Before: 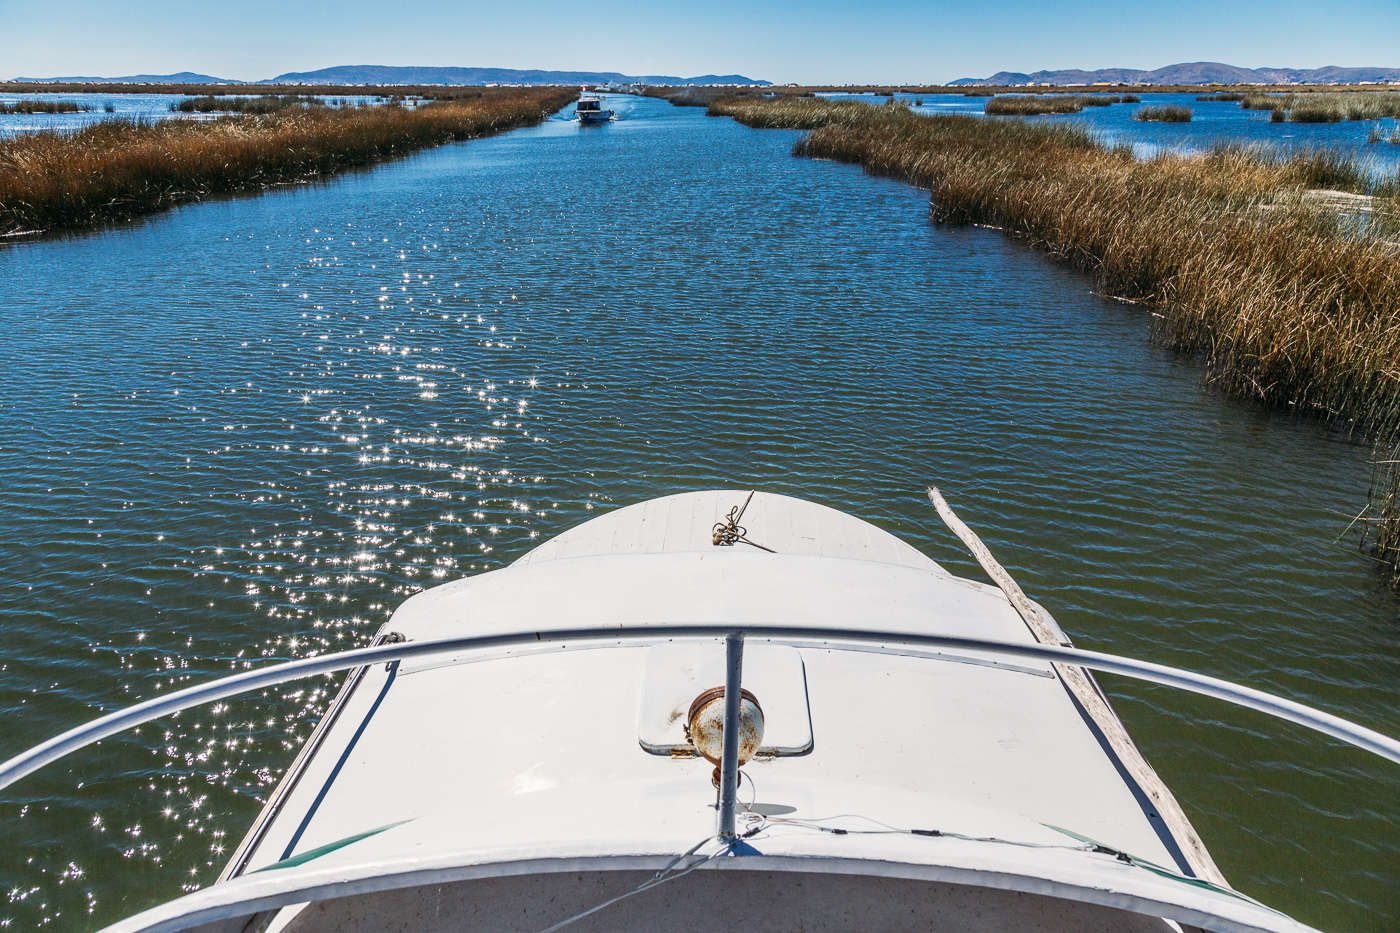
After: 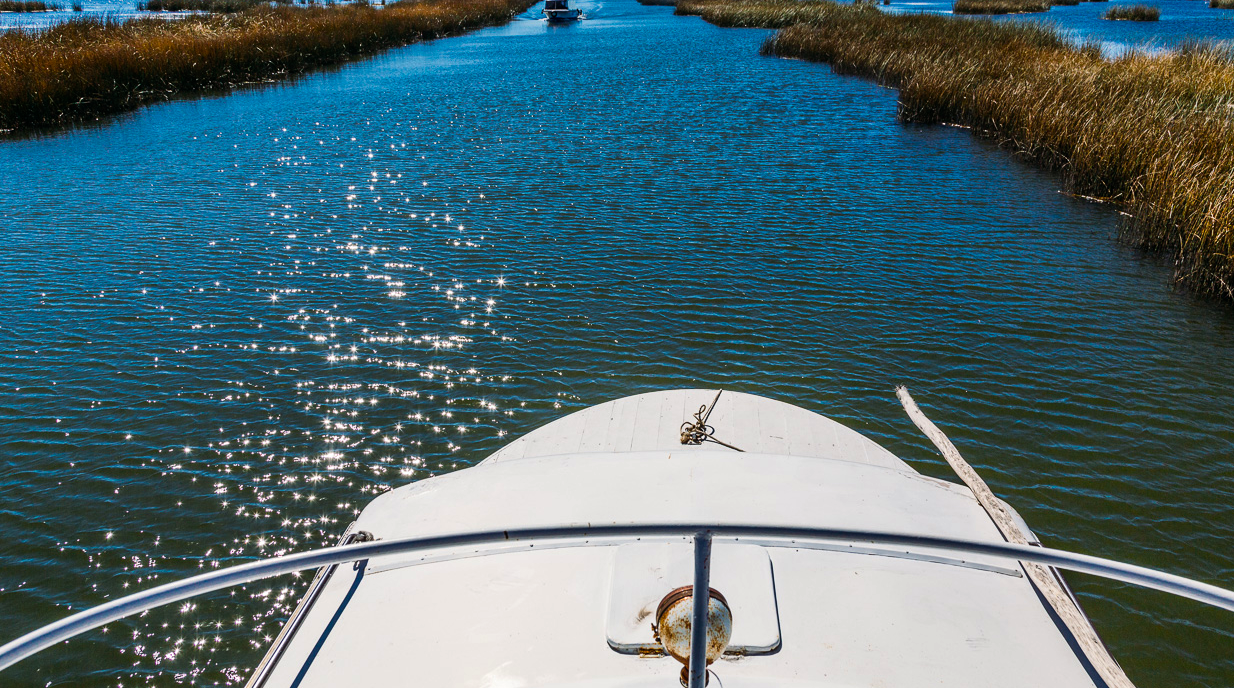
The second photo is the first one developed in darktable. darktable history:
color balance rgb: power › luminance -14.966%, perceptual saturation grading › global saturation 30.605%, global vibrance 14.581%
crop and rotate: left 2.335%, top 11.039%, right 9.49%, bottom 15.174%
